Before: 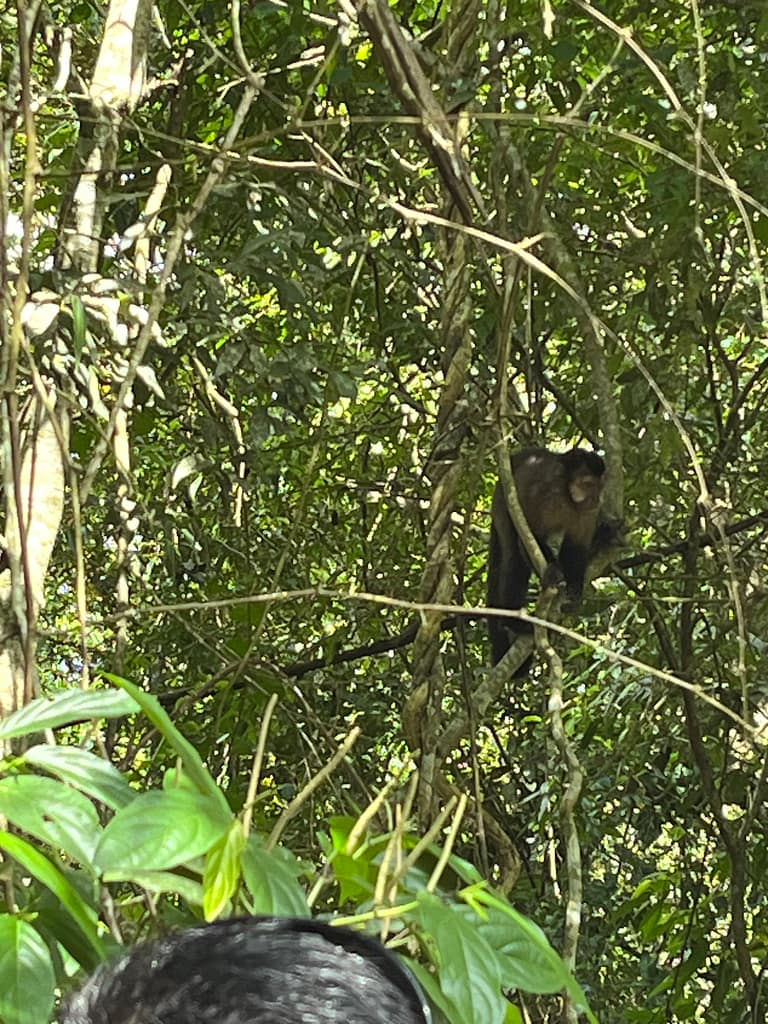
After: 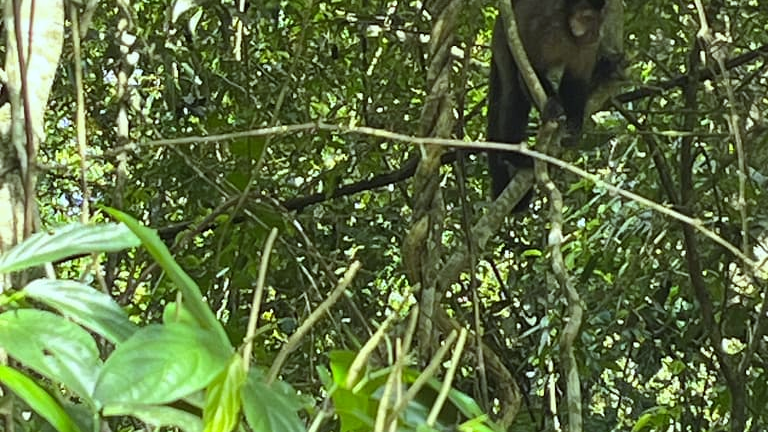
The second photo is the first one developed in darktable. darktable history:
white balance: red 0.925, blue 1.046
crop: top 45.551%, bottom 12.262%
